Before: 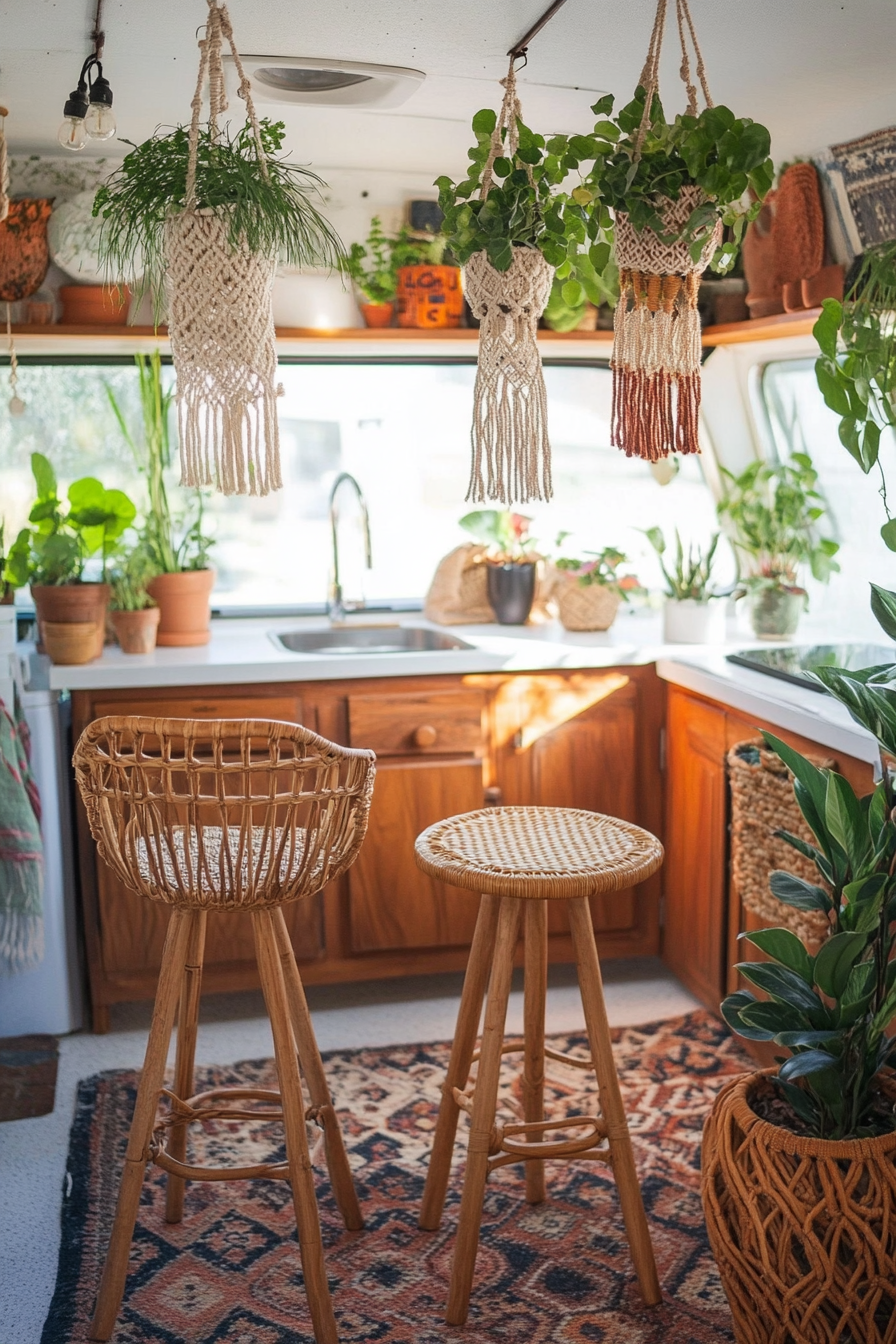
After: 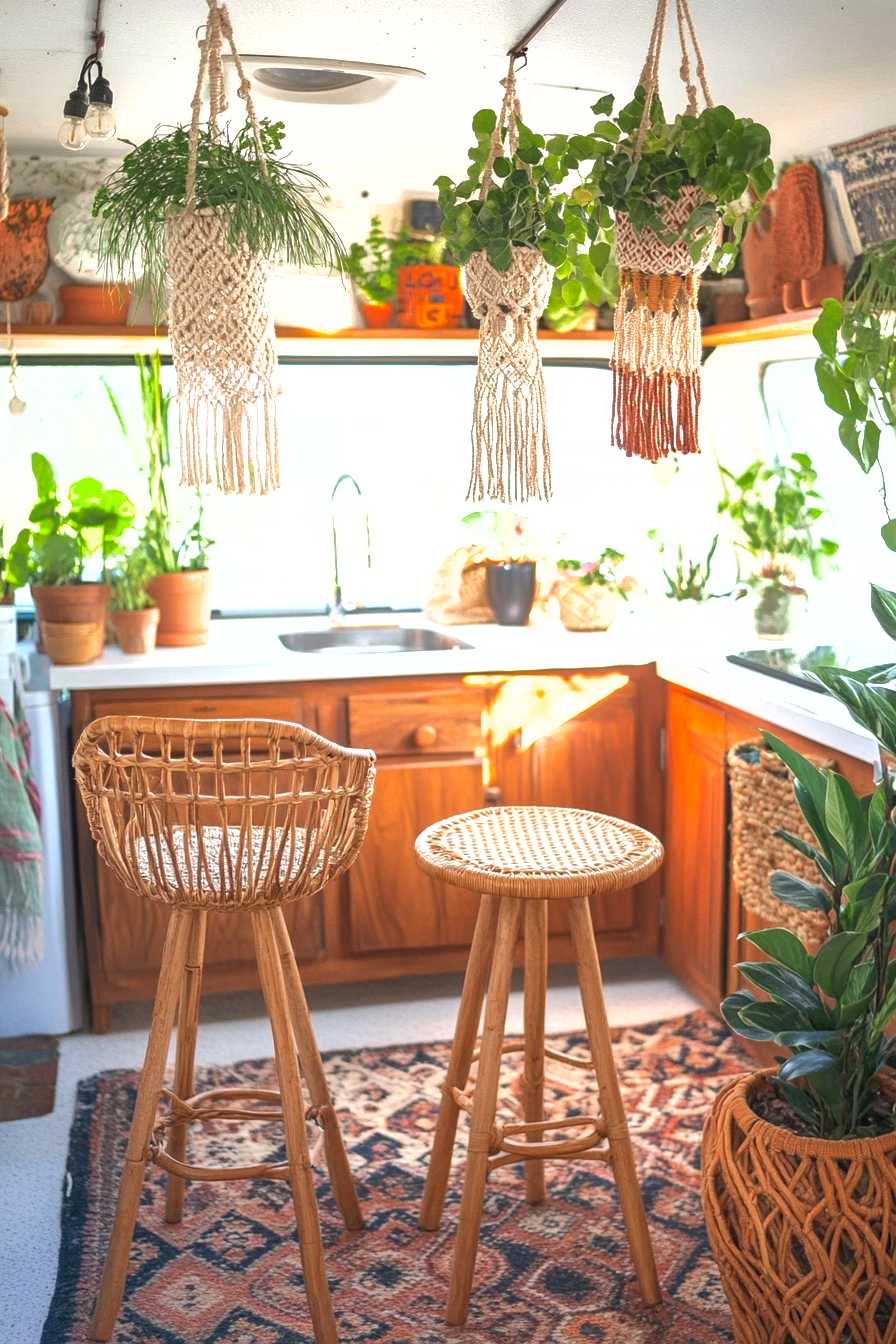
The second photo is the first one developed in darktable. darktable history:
exposure: exposure 0.947 EV, compensate exposure bias true, compensate highlight preservation false
shadows and highlights: on, module defaults
